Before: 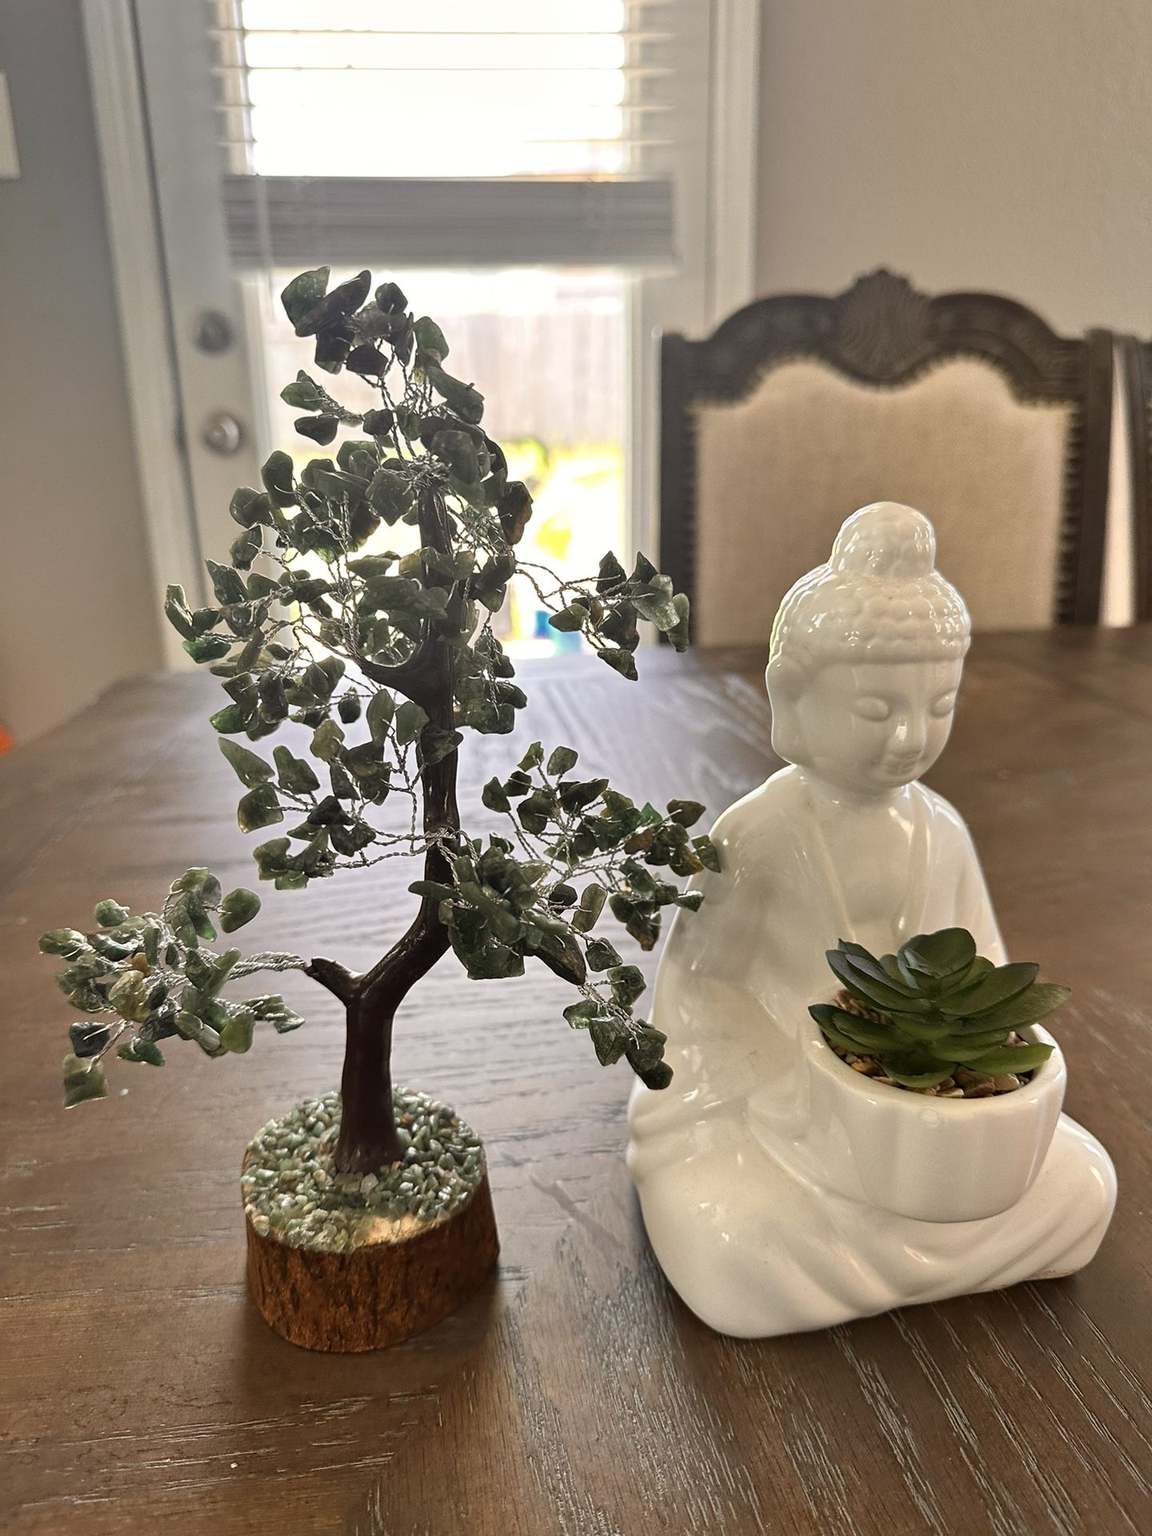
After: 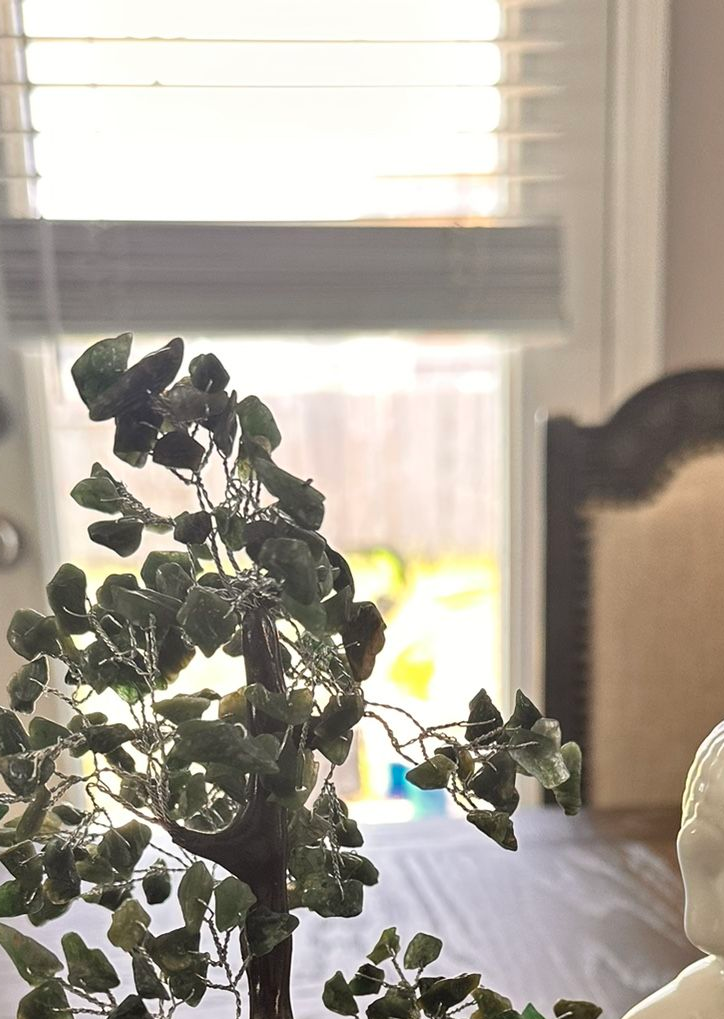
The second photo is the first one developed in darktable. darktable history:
crop: left 19.447%, right 30.269%, bottom 46.893%
